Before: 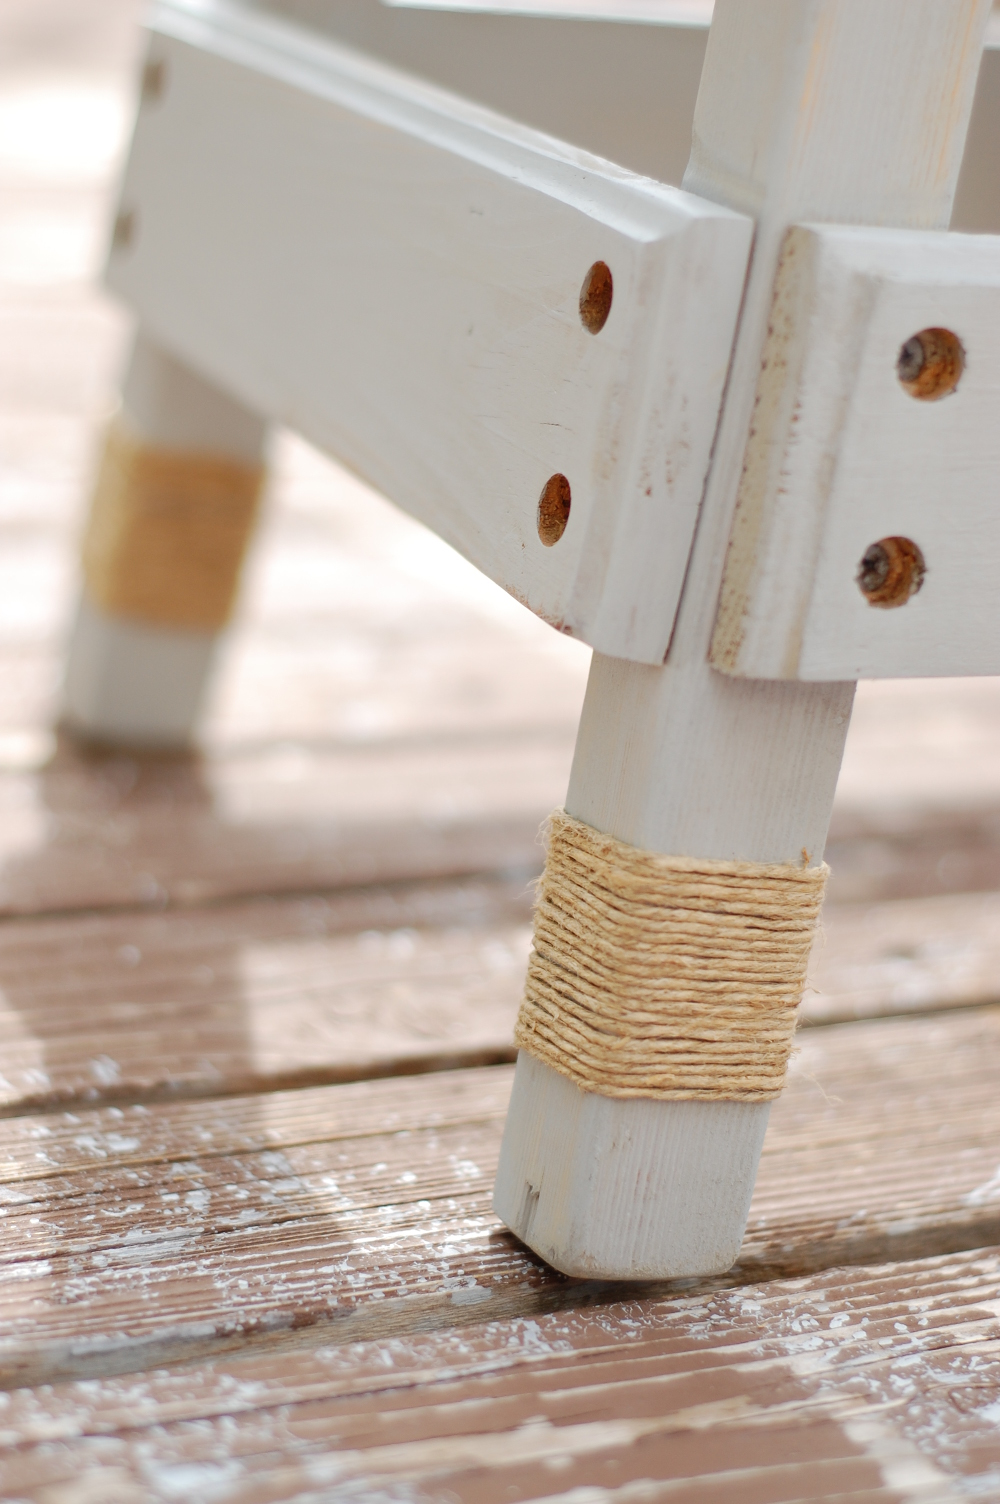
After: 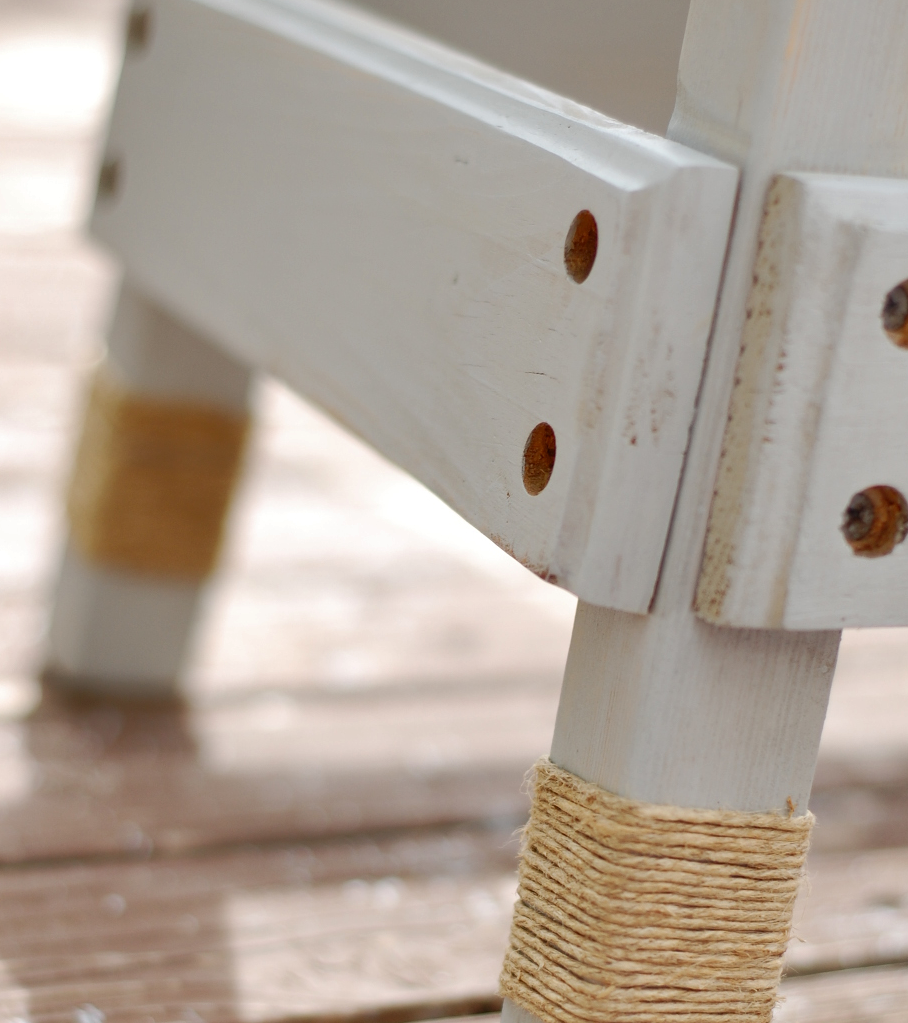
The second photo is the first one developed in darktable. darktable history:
shadows and highlights: radius 132, soften with gaussian
crop: left 1.562%, top 3.448%, right 7.589%, bottom 28.485%
